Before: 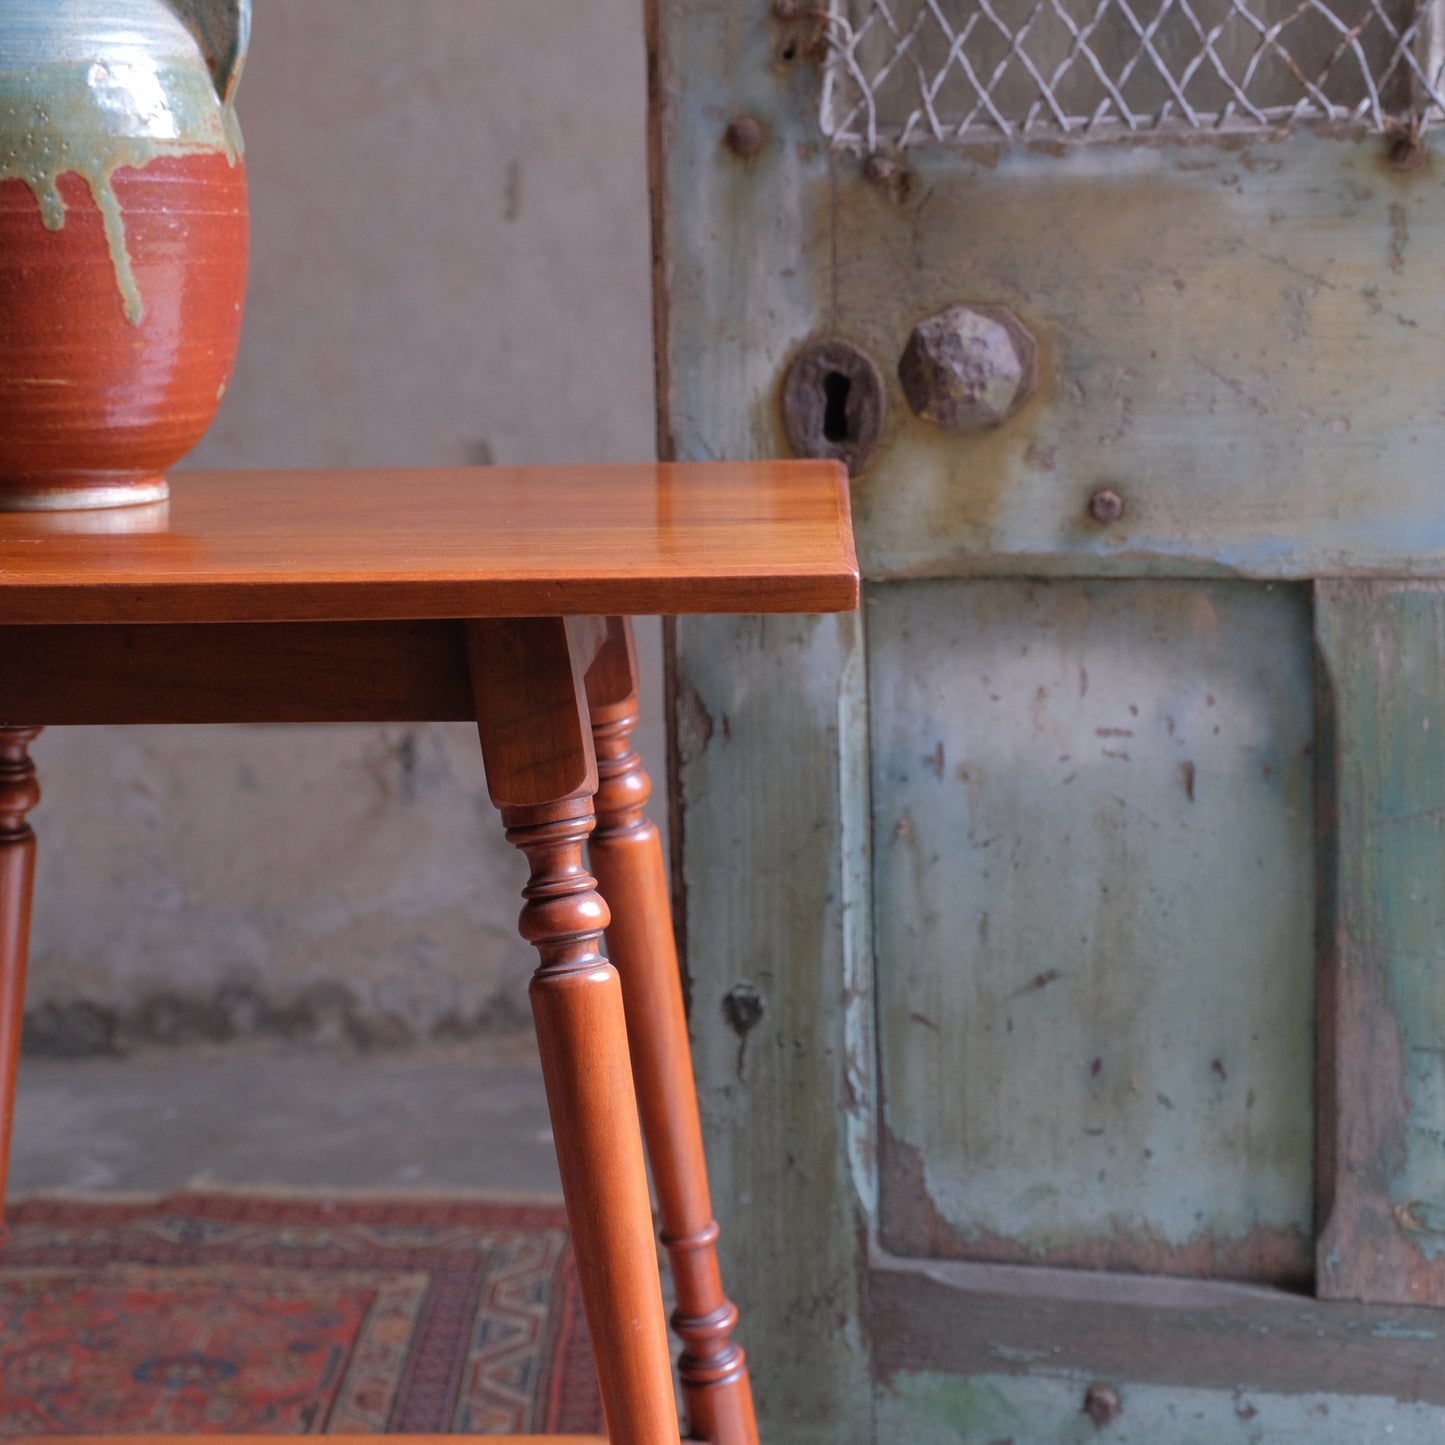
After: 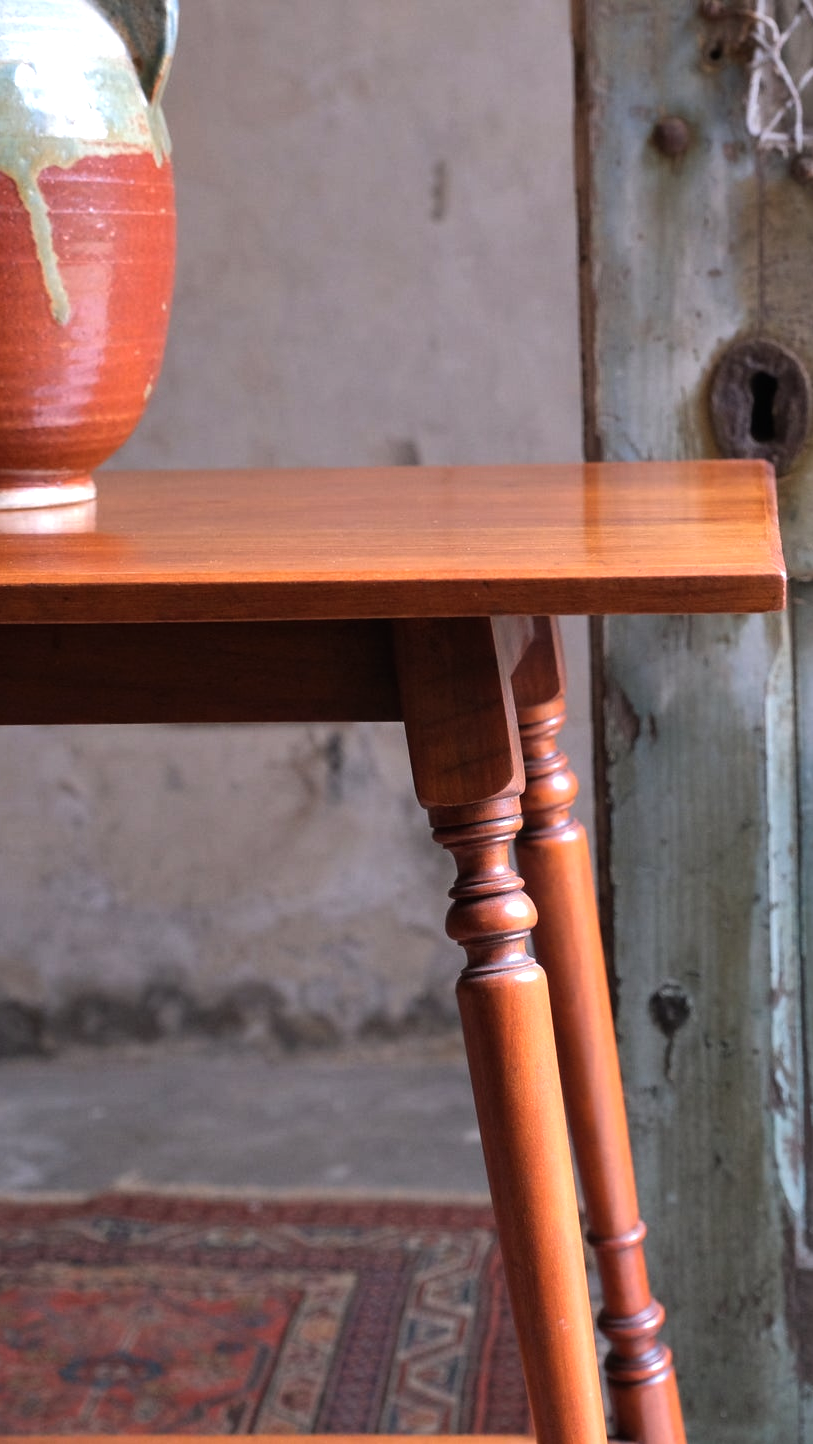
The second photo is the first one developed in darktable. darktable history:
tone equalizer: -8 EV -0.75 EV, -7 EV -0.7 EV, -6 EV -0.6 EV, -5 EV -0.4 EV, -3 EV 0.4 EV, -2 EV 0.6 EV, -1 EV 0.7 EV, +0 EV 0.75 EV, edges refinement/feathering 500, mask exposure compensation -1.57 EV, preserve details no
crop: left 5.114%, right 38.589%
shadows and highlights: shadows 37.27, highlights -28.18, soften with gaussian
